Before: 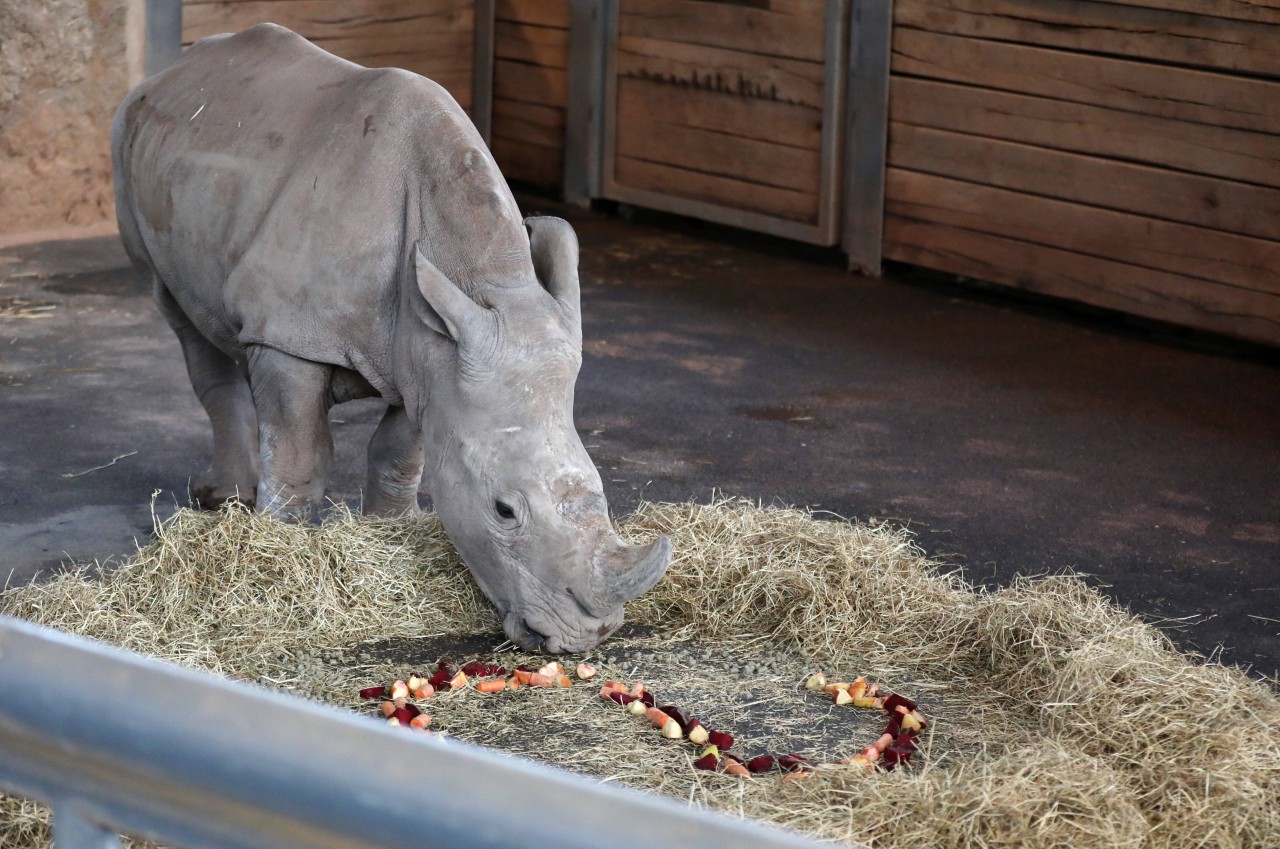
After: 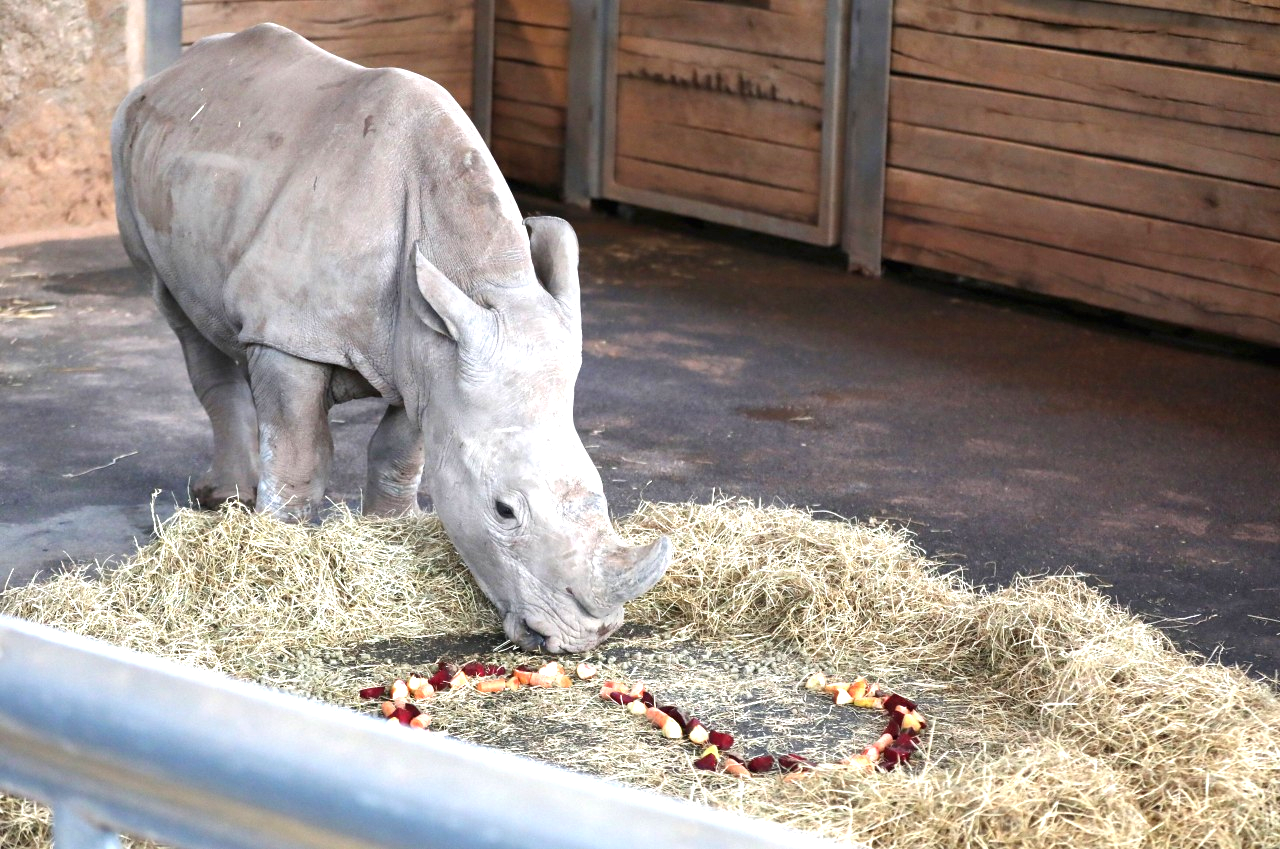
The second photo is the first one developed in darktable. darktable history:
exposure: black level correction 0, exposure 1.122 EV, compensate highlight preservation false
